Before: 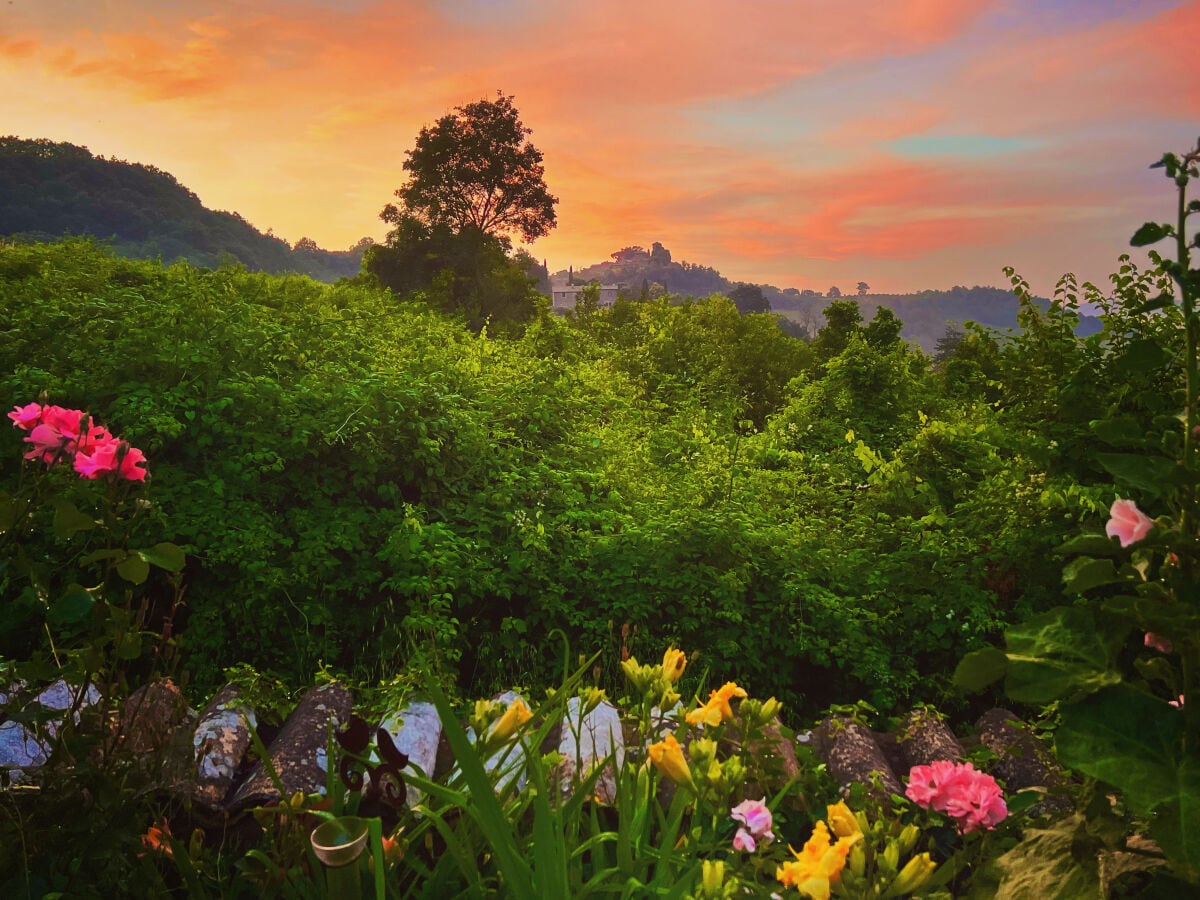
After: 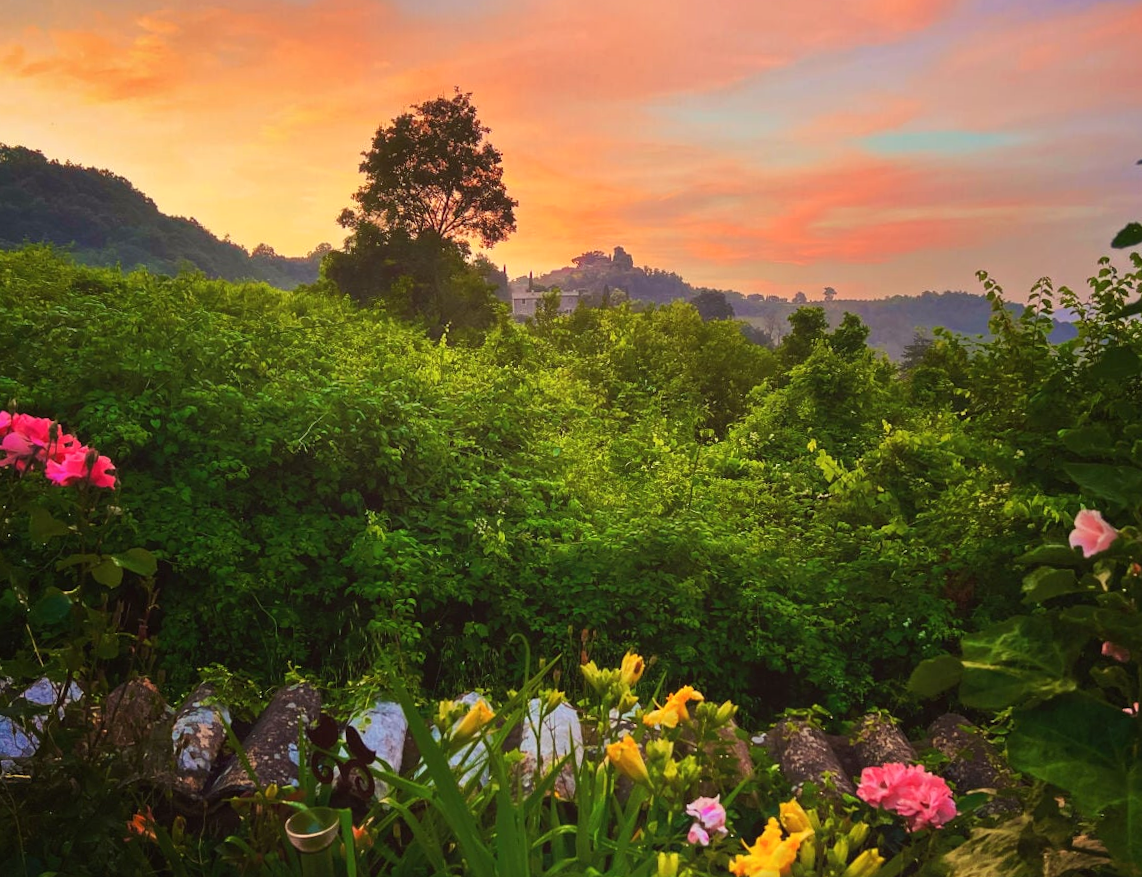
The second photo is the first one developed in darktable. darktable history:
exposure: exposure 0.207 EV, compensate highlight preservation false
rotate and perspective: rotation 0.074°, lens shift (vertical) 0.096, lens shift (horizontal) -0.041, crop left 0.043, crop right 0.952, crop top 0.024, crop bottom 0.979
